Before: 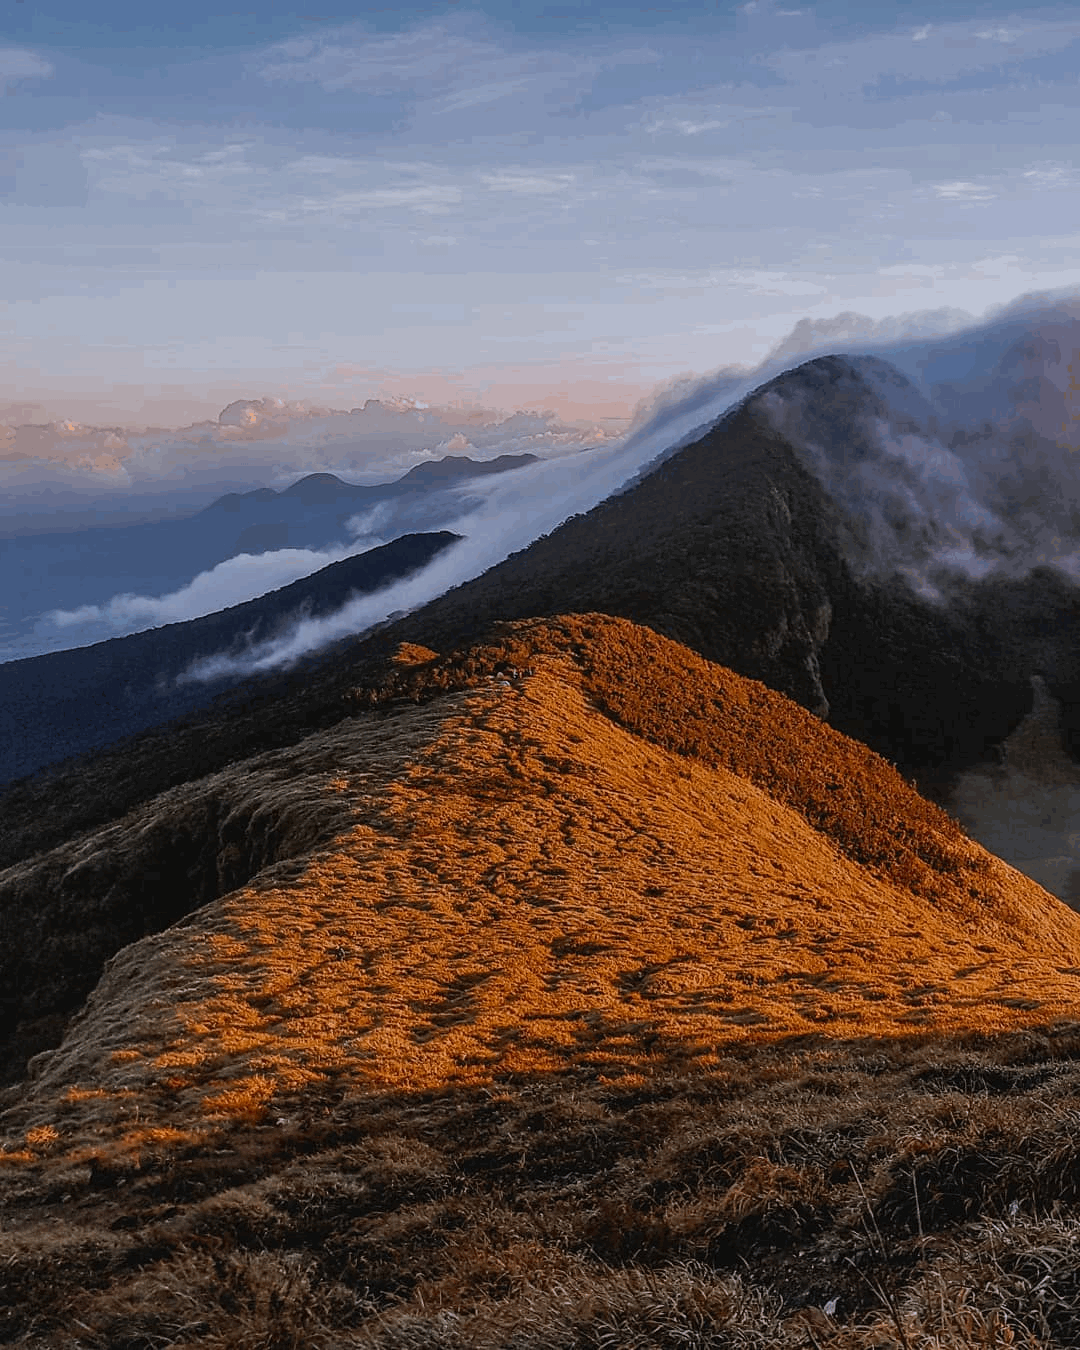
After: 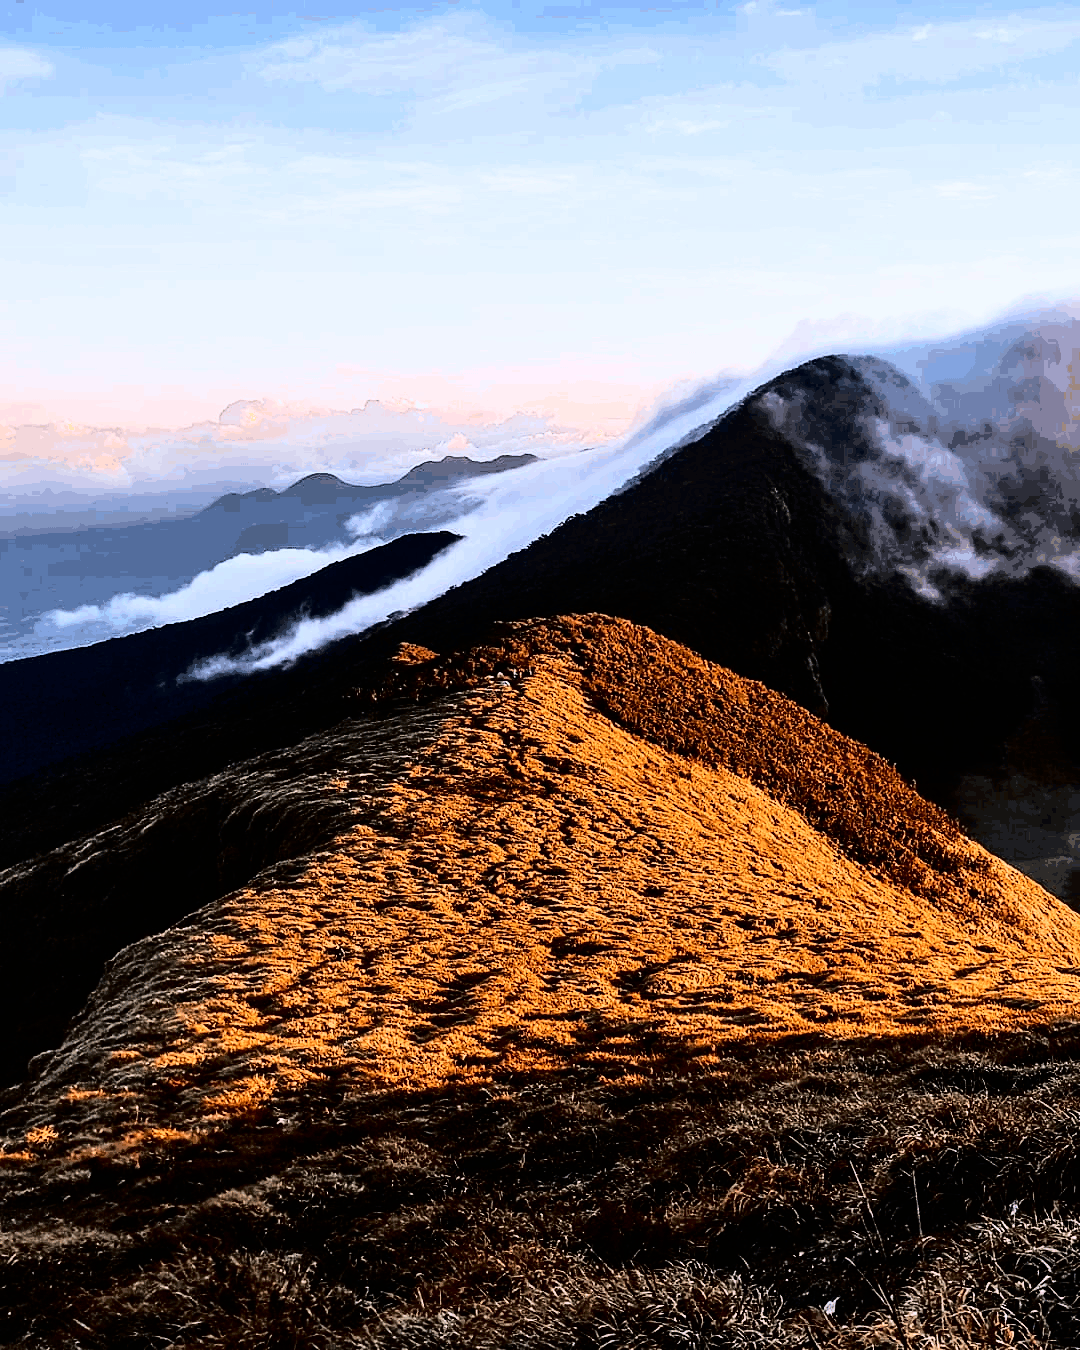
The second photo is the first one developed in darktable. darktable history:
fill light: exposure -2 EV, width 8.6
rgb curve: curves: ch0 [(0, 0) (0.21, 0.15) (0.24, 0.21) (0.5, 0.75) (0.75, 0.96) (0.89, 0.99) (1, 1)]; ch1 [(0, 0.02) (0.21, 0.13) (0.25, 0.2) (0.5, 0.67) (0.75, 0.9) (0.89, 0.97) (1, 1)]; ch2 [(0, 0.02) (0.21, 0.13) (0.25, 0.2) (0.5, 0.67) (0.75, 0.9) (0.89, 0.97) (1, 1)], compensate middle gray true
contrast brightness saturation: contrast 0.14
